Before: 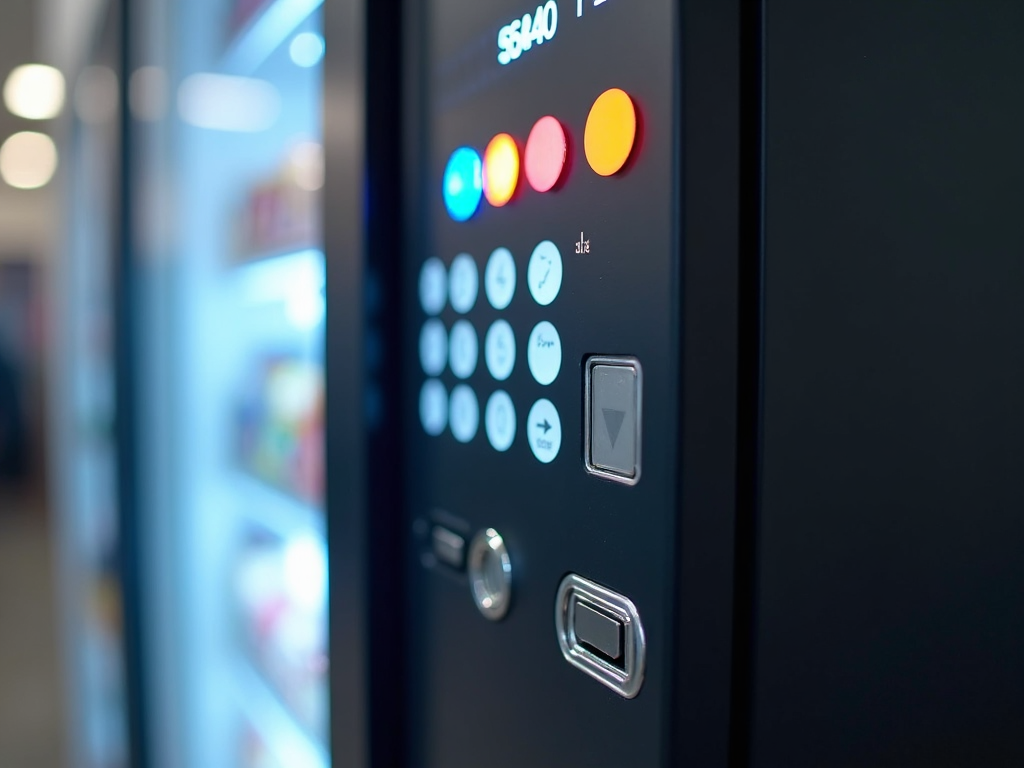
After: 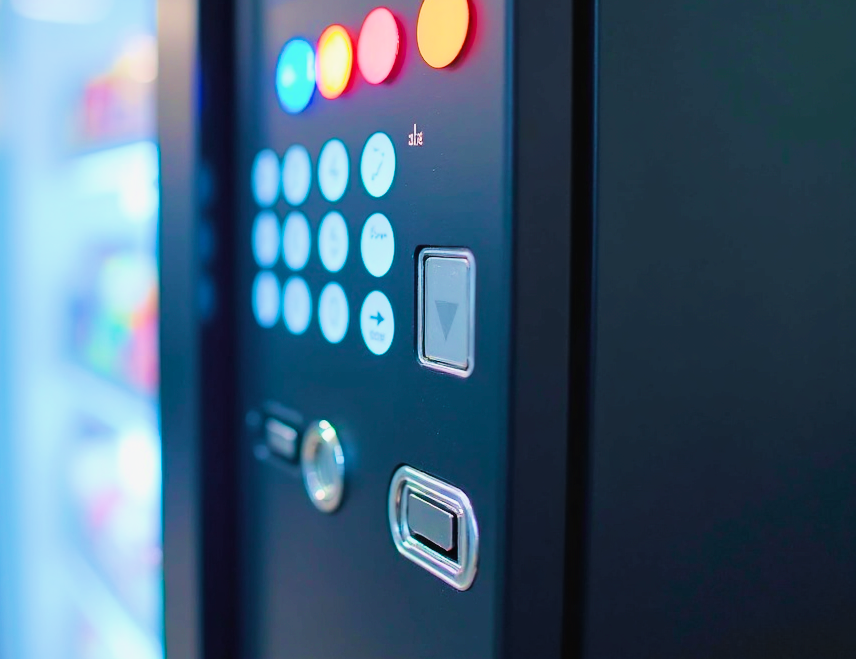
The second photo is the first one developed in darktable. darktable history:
velvia: strength 66.99%, mid-tones bias 0.978
exposure: black level correction 0, exposure 1.199 EV, compensate exposure bias true, compensate highlight preservation false
color balance rgb: global offset › luminance 0.743%, perceptual saturation grading › global saturation 17.631%, perceptual brilliance grading › global brilliance 10.908%, global vibrance 20%
filmic rgb: black relative exposure -6.93 EV, white relative exposure 5.59 EV, hardness 2.86
crop: left 16.311%, top 14.073%
